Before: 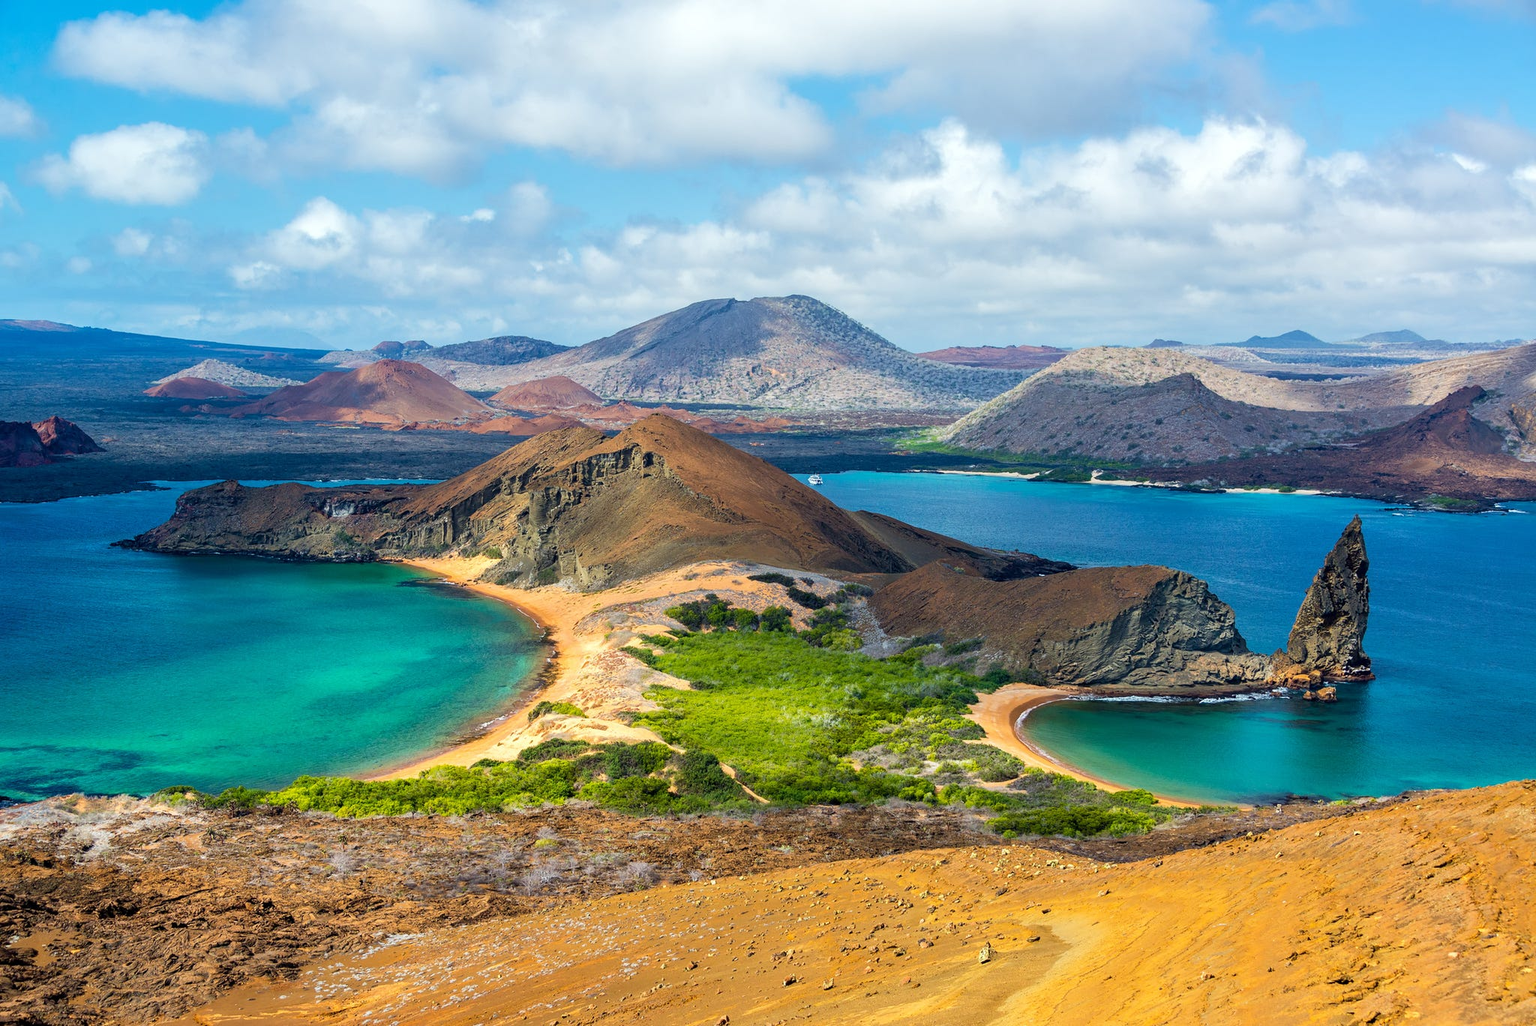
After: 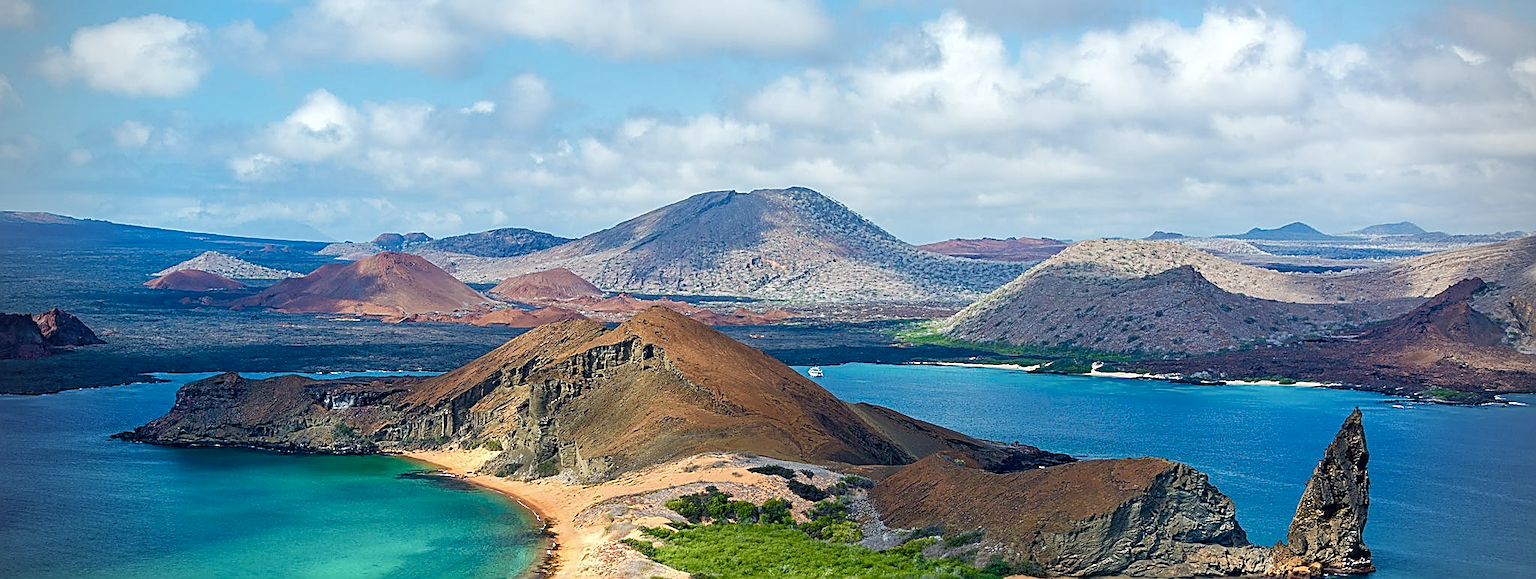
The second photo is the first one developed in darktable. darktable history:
vignetting: fall-off start 79.75%, brightness -0.626, saturation -0.685
sharpen: amount 1.013
crop and rotate: top 10.584%, bottom 32.975%
color balance rgb: perceptual saturation grading › global saturation 0.23%, perceptual saturation grading › highlights -31.574%, perceptual saturation grading › mid-tones 5.063%, perceptual saturation grading › shadows 18.727%, global vibrance 20%
